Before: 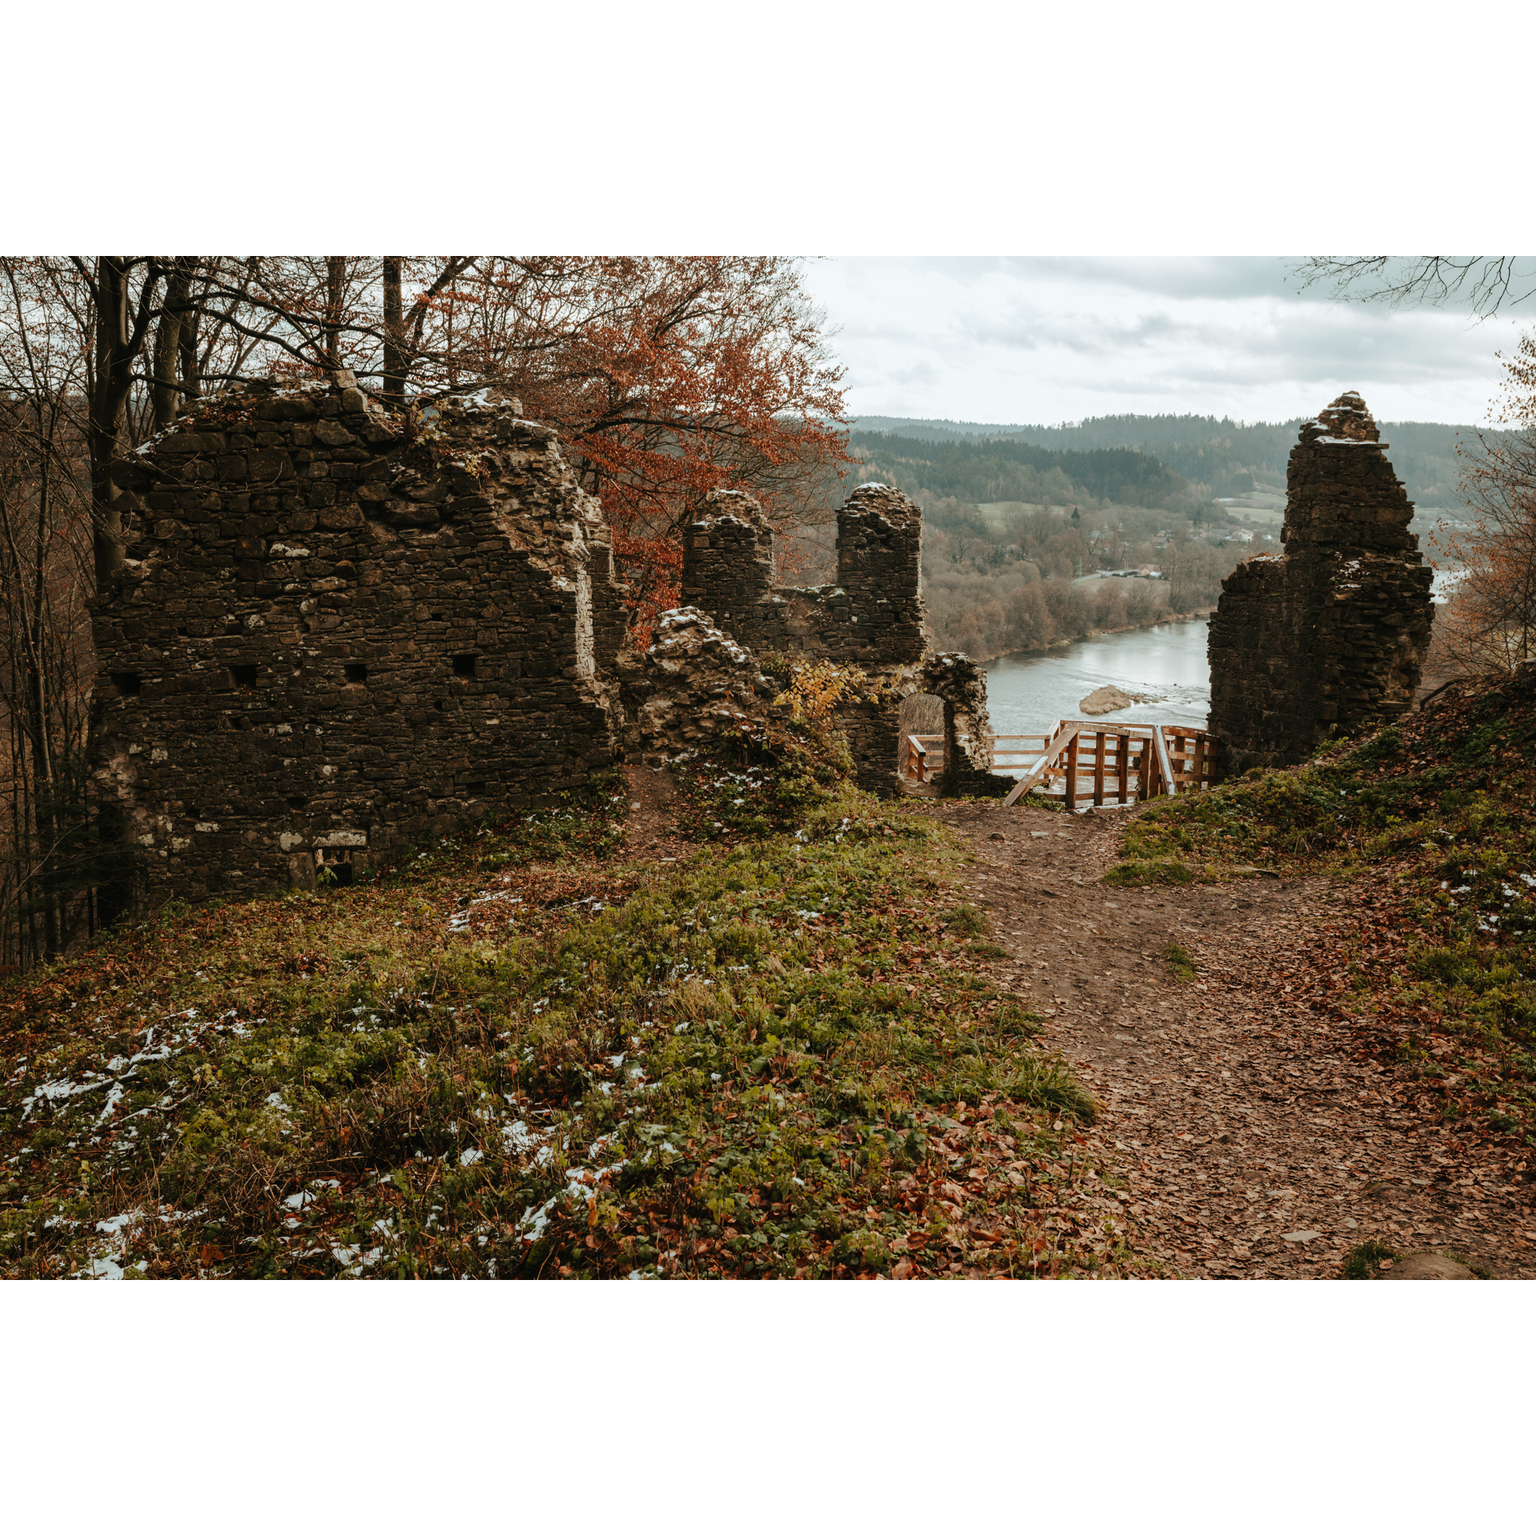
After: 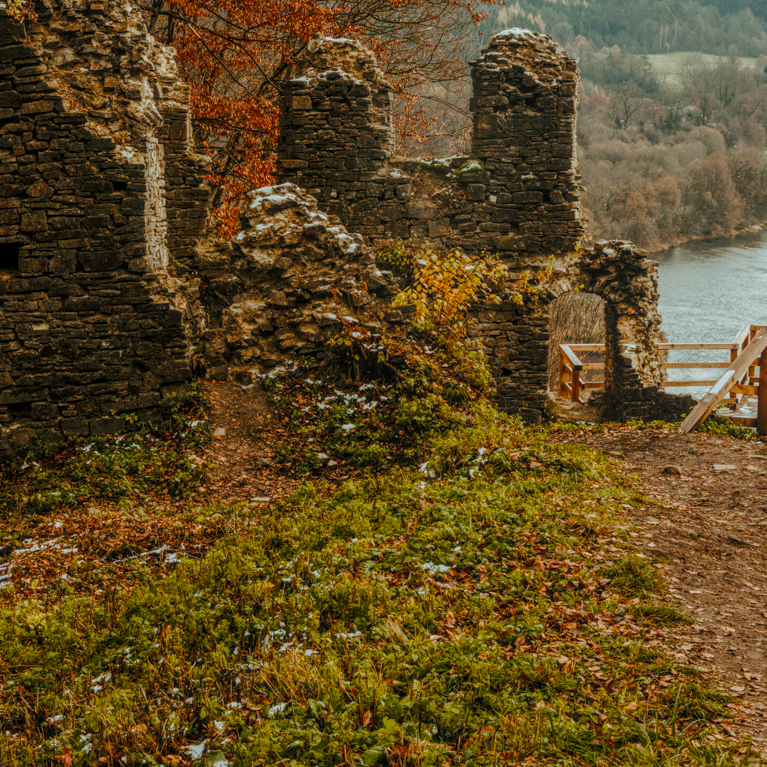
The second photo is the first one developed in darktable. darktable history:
color balance rgb: perceptual saturation grading › global saturation 30%, global vibrance 20%
crop: left 30%, top 30%, right 30%, bottom 30%
local contrast: highlights 66%, shadows 33%, detail 166%, midtone range 0.2
